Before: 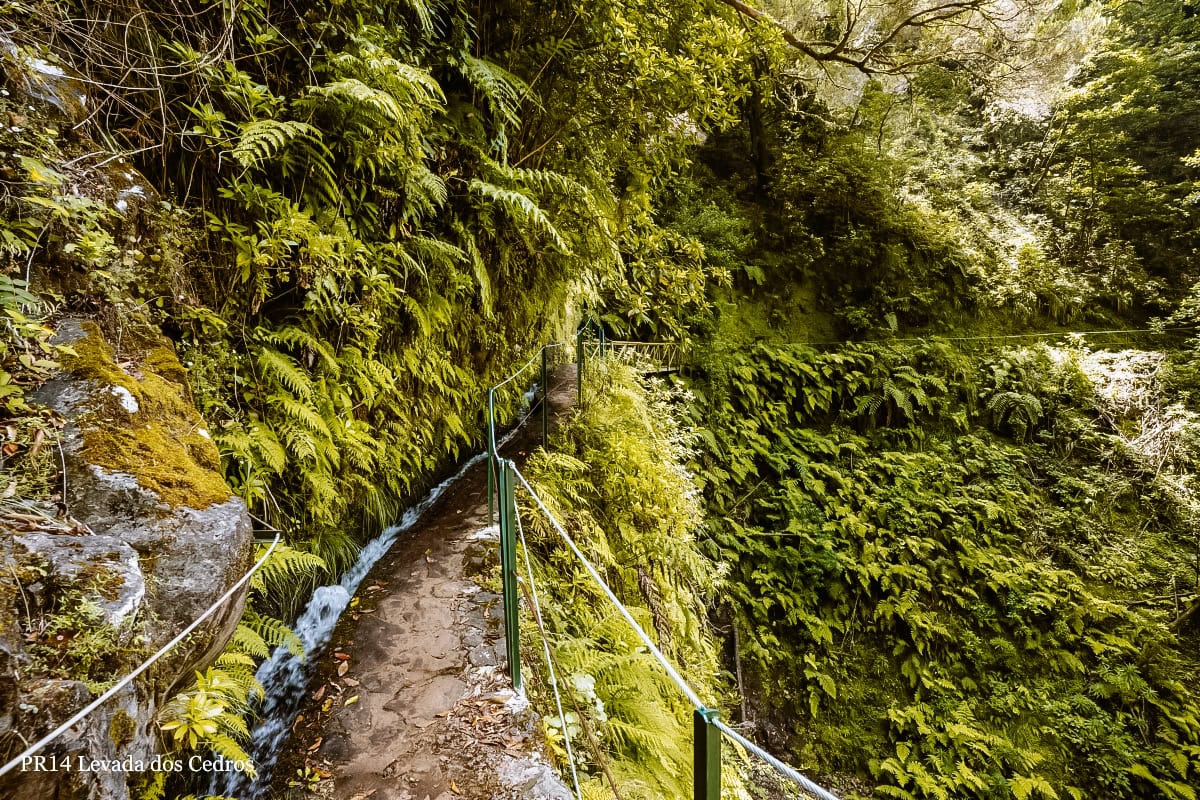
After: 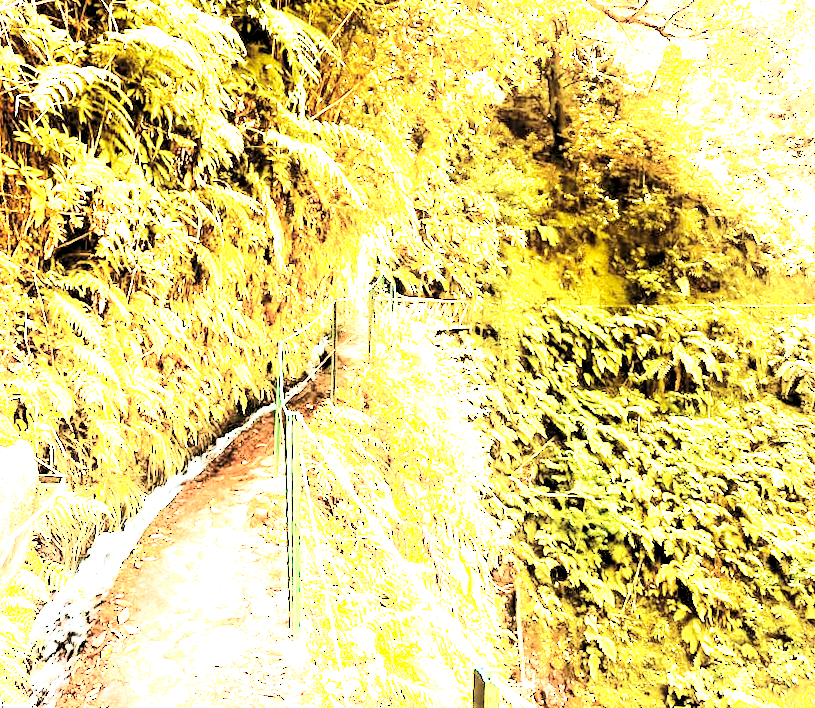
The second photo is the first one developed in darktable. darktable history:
rotate and perspective: rotation -1.42°, crop left 0.016, crop right 0.984, crop top 0.035, crop bottom 0.965
exposure: black level correction 0, exposure 2.138 EV, compensate exposure bias true, compensate highlight preservation false
shadows and highlights: highlights 70.7, soften with gaussian
base curve: curves: ch0 [(0, 0) (0.007, 0.004) (0.027, 0.03) (0.046, 0.07) (0.207, 0.54) (0.442, 0.872) (0.673, 0.972) (1, 1)], preserve colors none
levels: levels [0.073, 0.497, 0.972]
local contrast: mode bilateral grid, contrast 20, coarseness 50, detail 120%, midtone range 0.2
white balance: red 1.138, green 0.996, blue 0.812
crop and rotate: angle -3.27°, left 14.277%, top 0.028%, right 10.766%, bottom 0.028%
